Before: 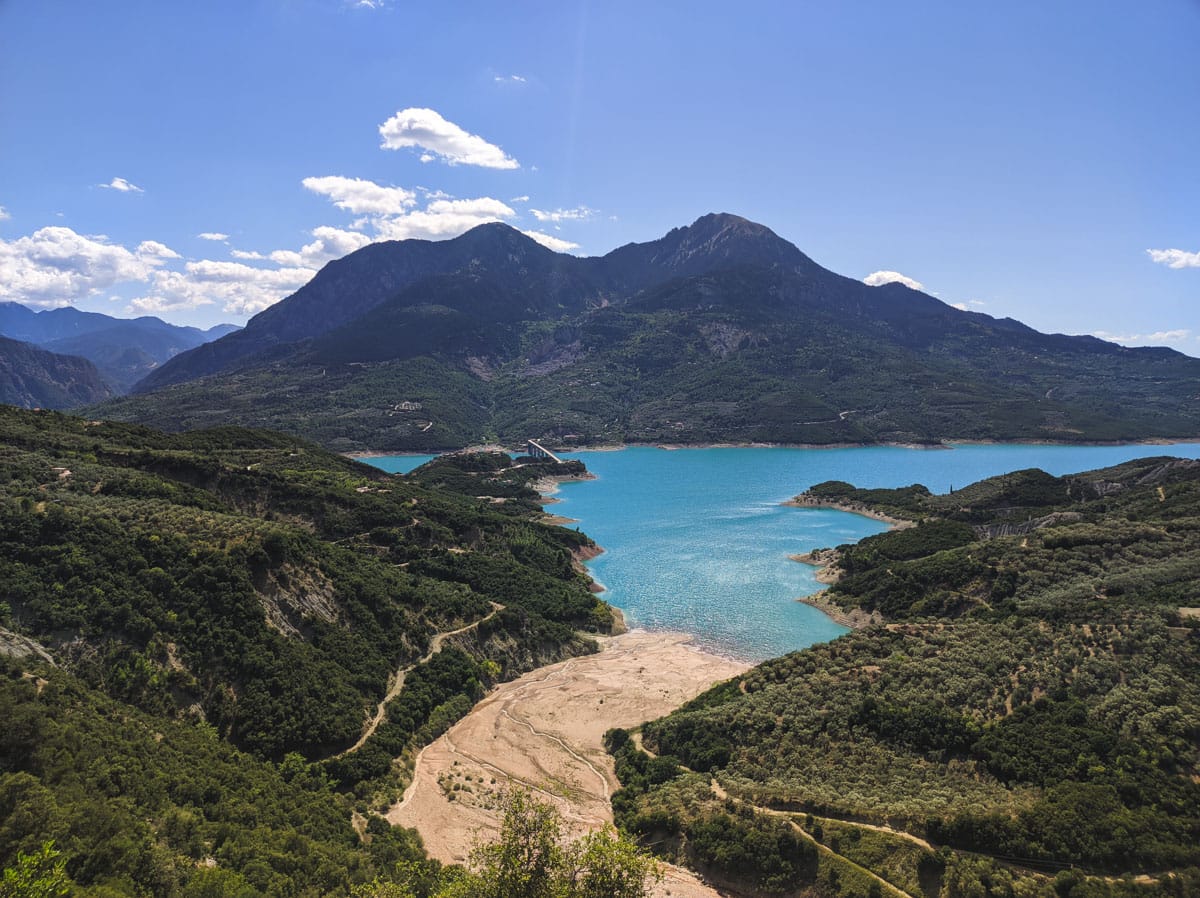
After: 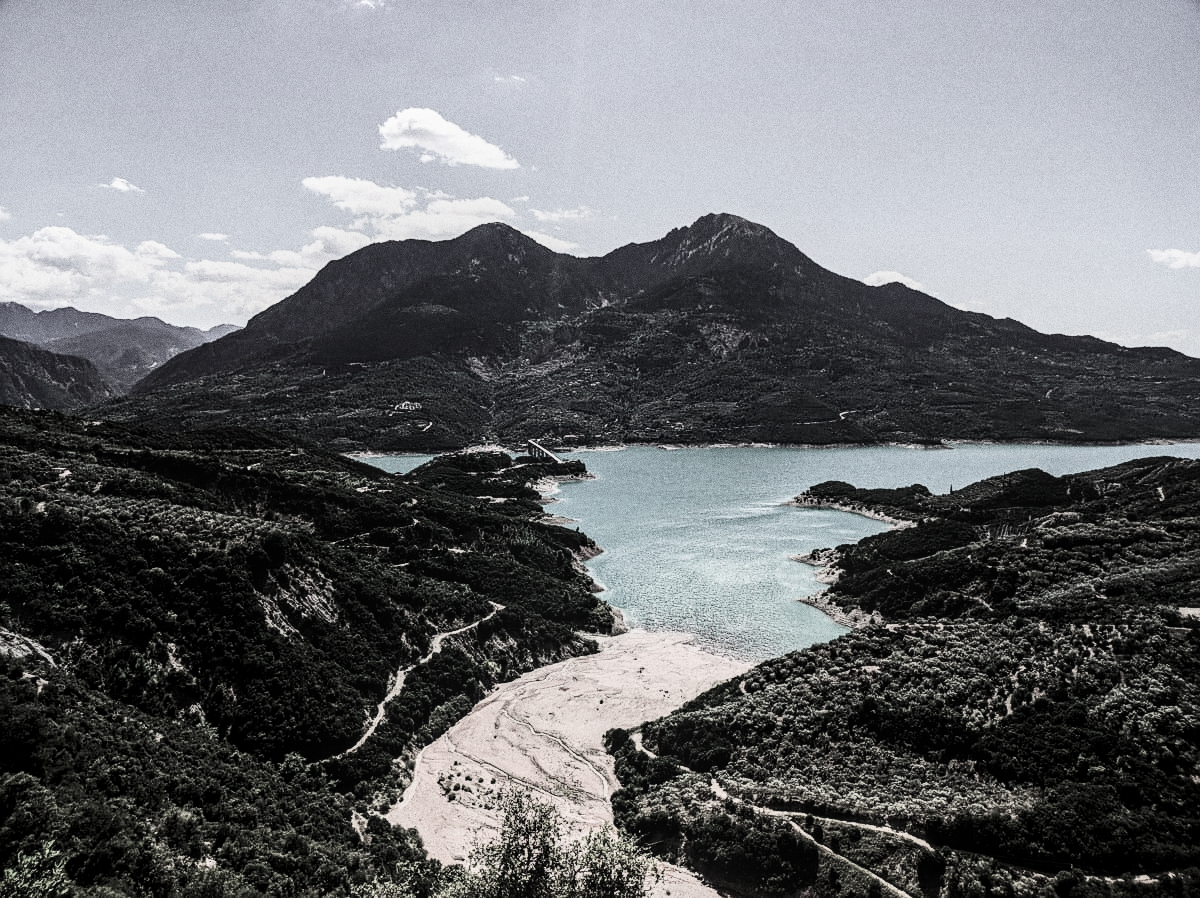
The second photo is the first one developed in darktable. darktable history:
exposure: exposure 0.02 EV, compensate highlight preservation false
contrast brightness saturation: contrast 0.4, brightness 0.1, saturation 0.21
color contrast: green-magenta contrast 0.3, blue-yellow contrast 0.15
local contrast: on, module defaults
sharpen: amount 0.2
filmic rgb: black relative exposure -5 EV, hardness 2.88, contrast 1.3, highlights saturation mix -10%
grain: coarseness 0.09 ISO, strength 40%
